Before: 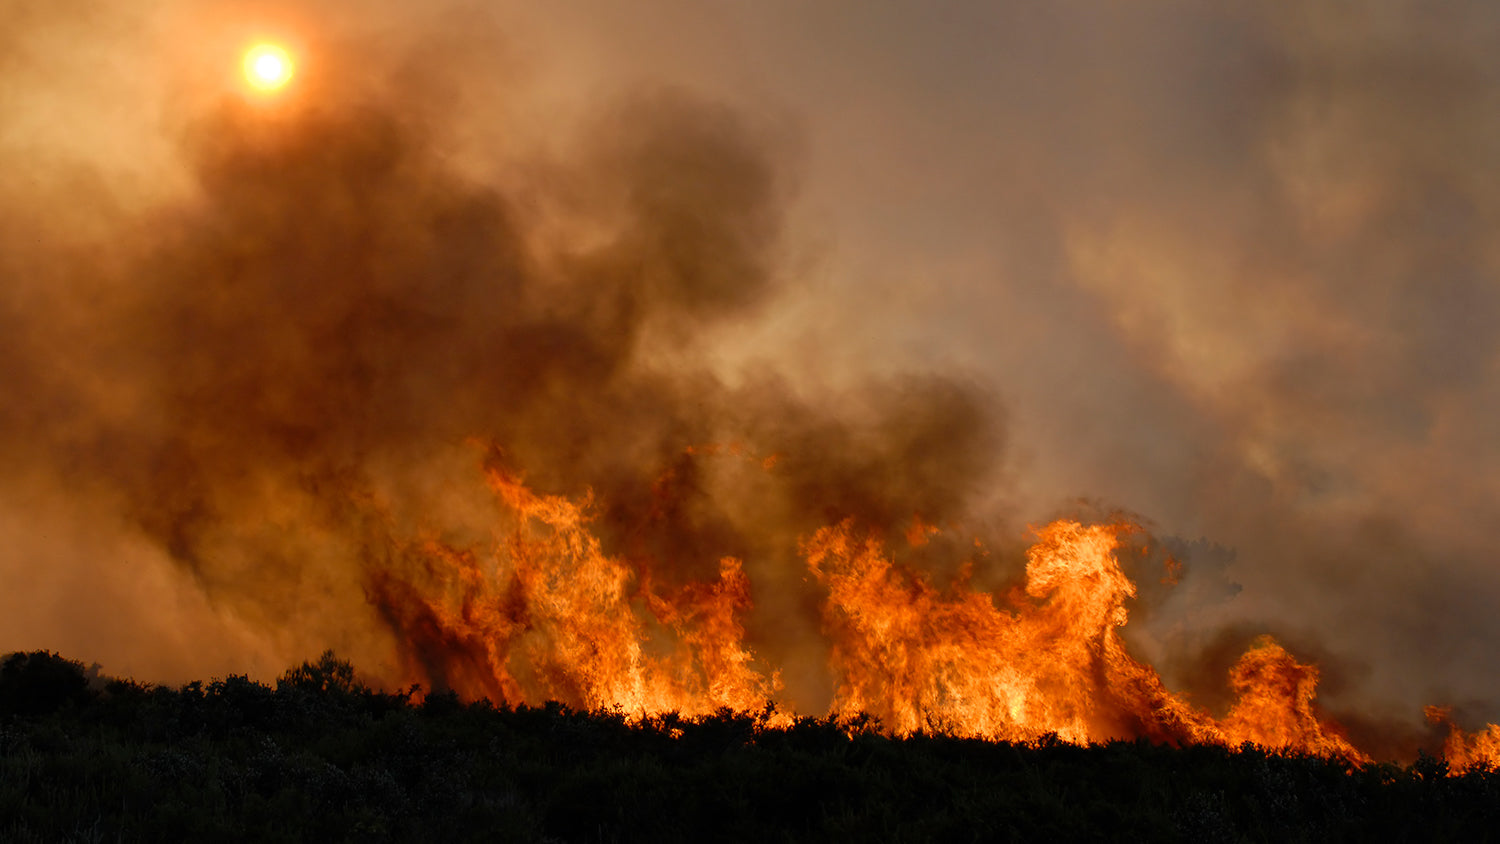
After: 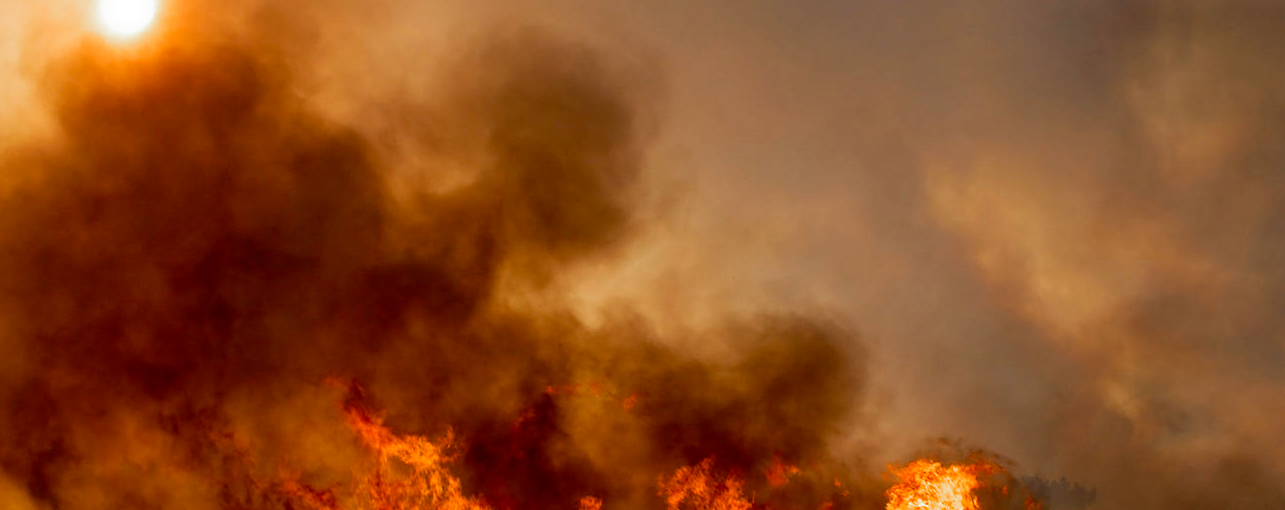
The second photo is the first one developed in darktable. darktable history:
filmic rgb: black relative exposure -8.2 EV, white relative exposure 2.2 EV, threshold 3 EV, hardness 7.11, latitude 75%, contrast 1.325, highlights saturation mix -2%, shadows ↔ highlights balance 30%, preserve chrominance no, color science v5 (2021), contrast in shadows safe, contrast in highlights safe, enable highlight reconstruction true
crop and rotate: left 9.345%, top 7.22%, right 4.982%, bottom 32.331%
shadows and highlights: radius 334.93, shadows 63.48, highlights 6.06, compress 87.7%, highlights color adjustment 39.73%, soften with gaussian
